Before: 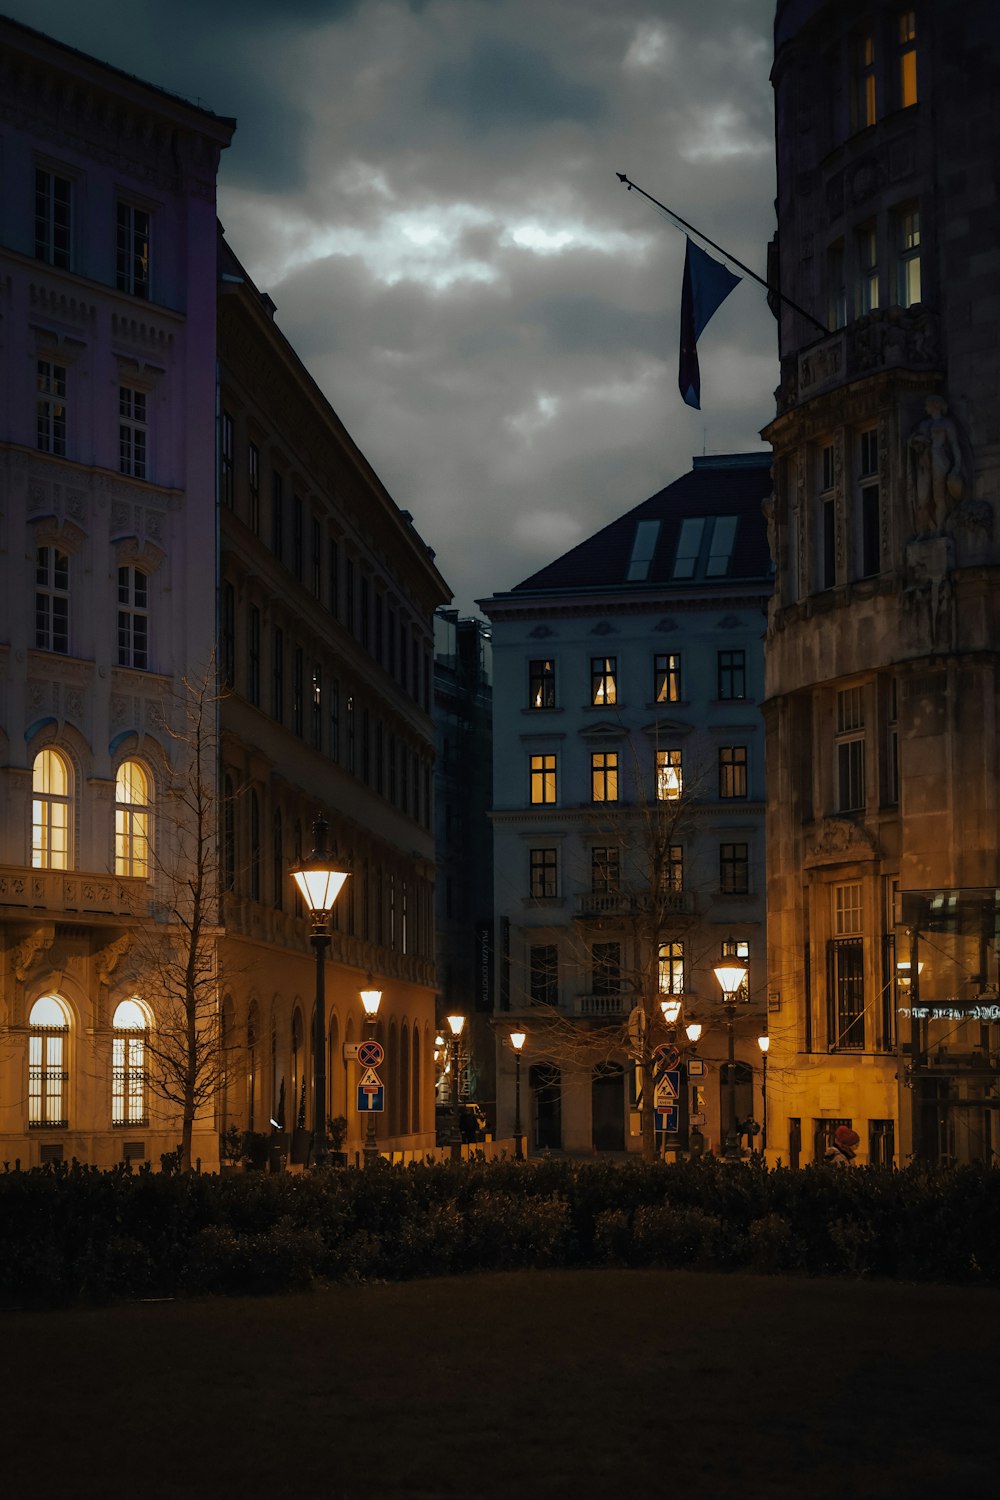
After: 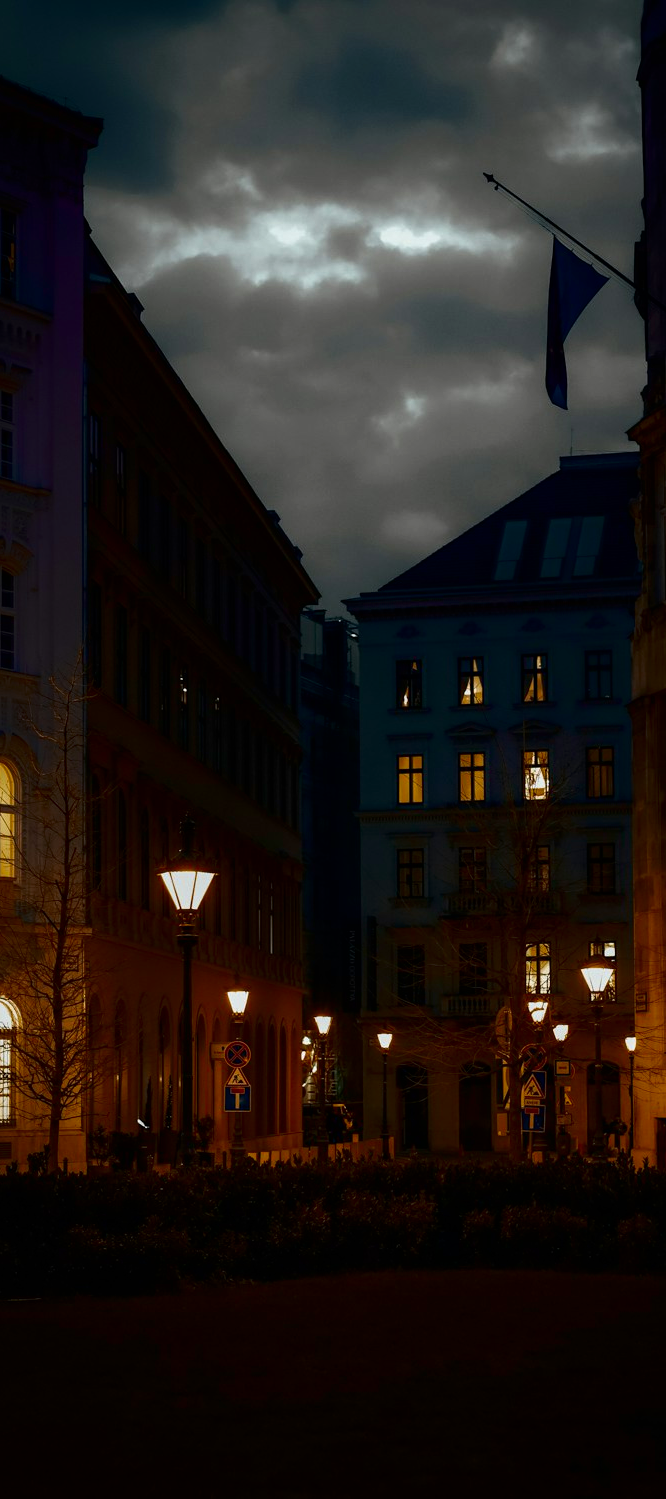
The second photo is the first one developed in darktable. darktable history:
crop and rotate: left 13.342%, right 19.991%
contrast brightness saturation: contrast 0.1, brightness -0.26, saturation 0.14
